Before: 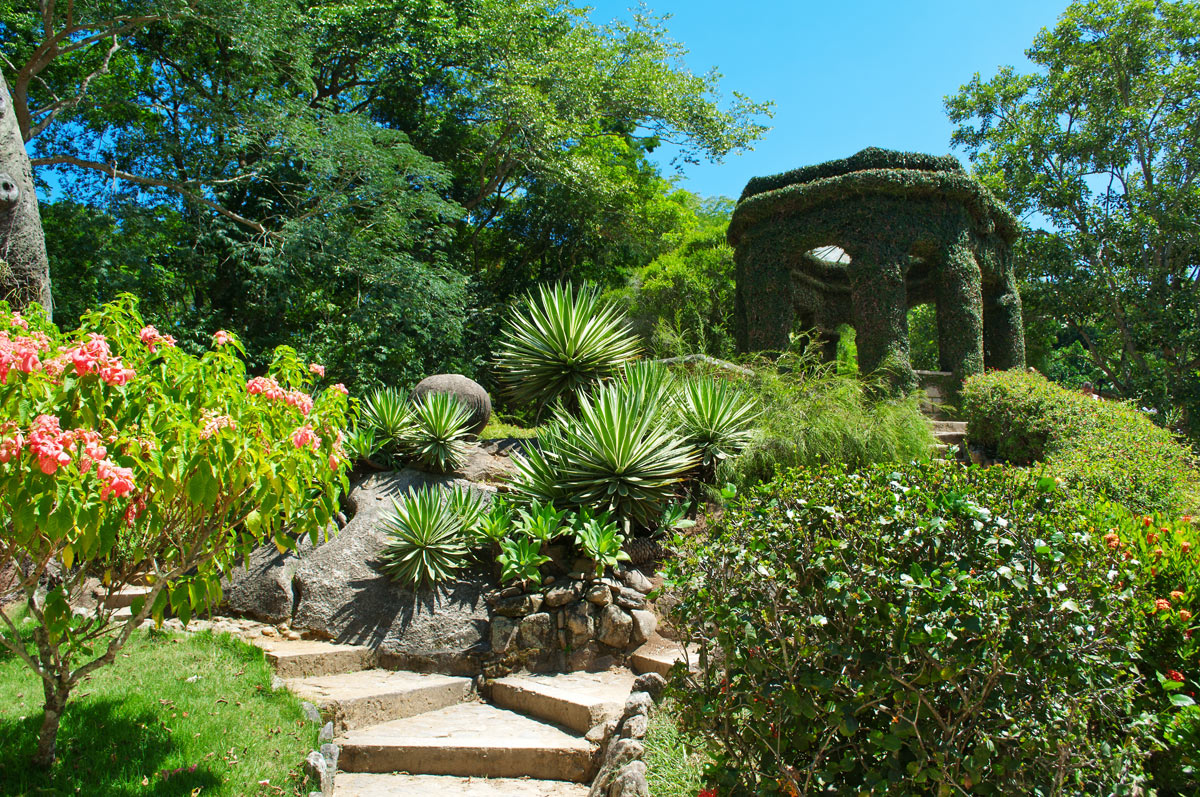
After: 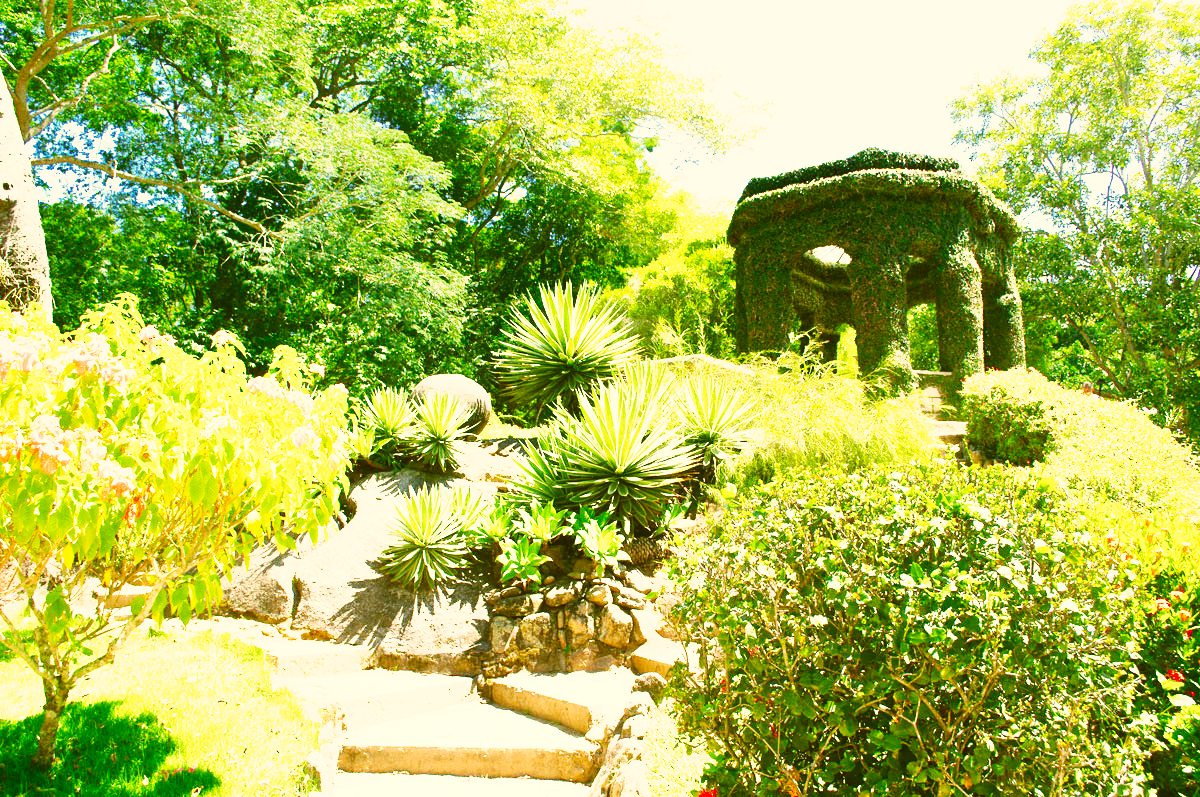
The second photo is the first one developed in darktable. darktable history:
exposure: black level correction 0, exposure 1.5 EV, compensate highlight preservation false
contrast brightness saturation: contrast 0.07, brightness -0.13, saturation 0.06
contrast equalizer: octaves 7, y [[0.6 ×6], [0.55 ×6], [0 ×6], [0 ×6], [0 ×6]], mix -1
white balance: red 0.986, blue 1.01
color correction: highlights a* 8.98, highlights b* 15.09, shadows a* -0.49, shadows b* 26.52
base curve: curves: ch0 [(0, 0) (0.007, 0.004) (0.027, 0.03) (0.046, 0.07) (0.207, 0.54) (0.442, 0.872) (0.673, 0.972) (1, 1)], preserve colors none
